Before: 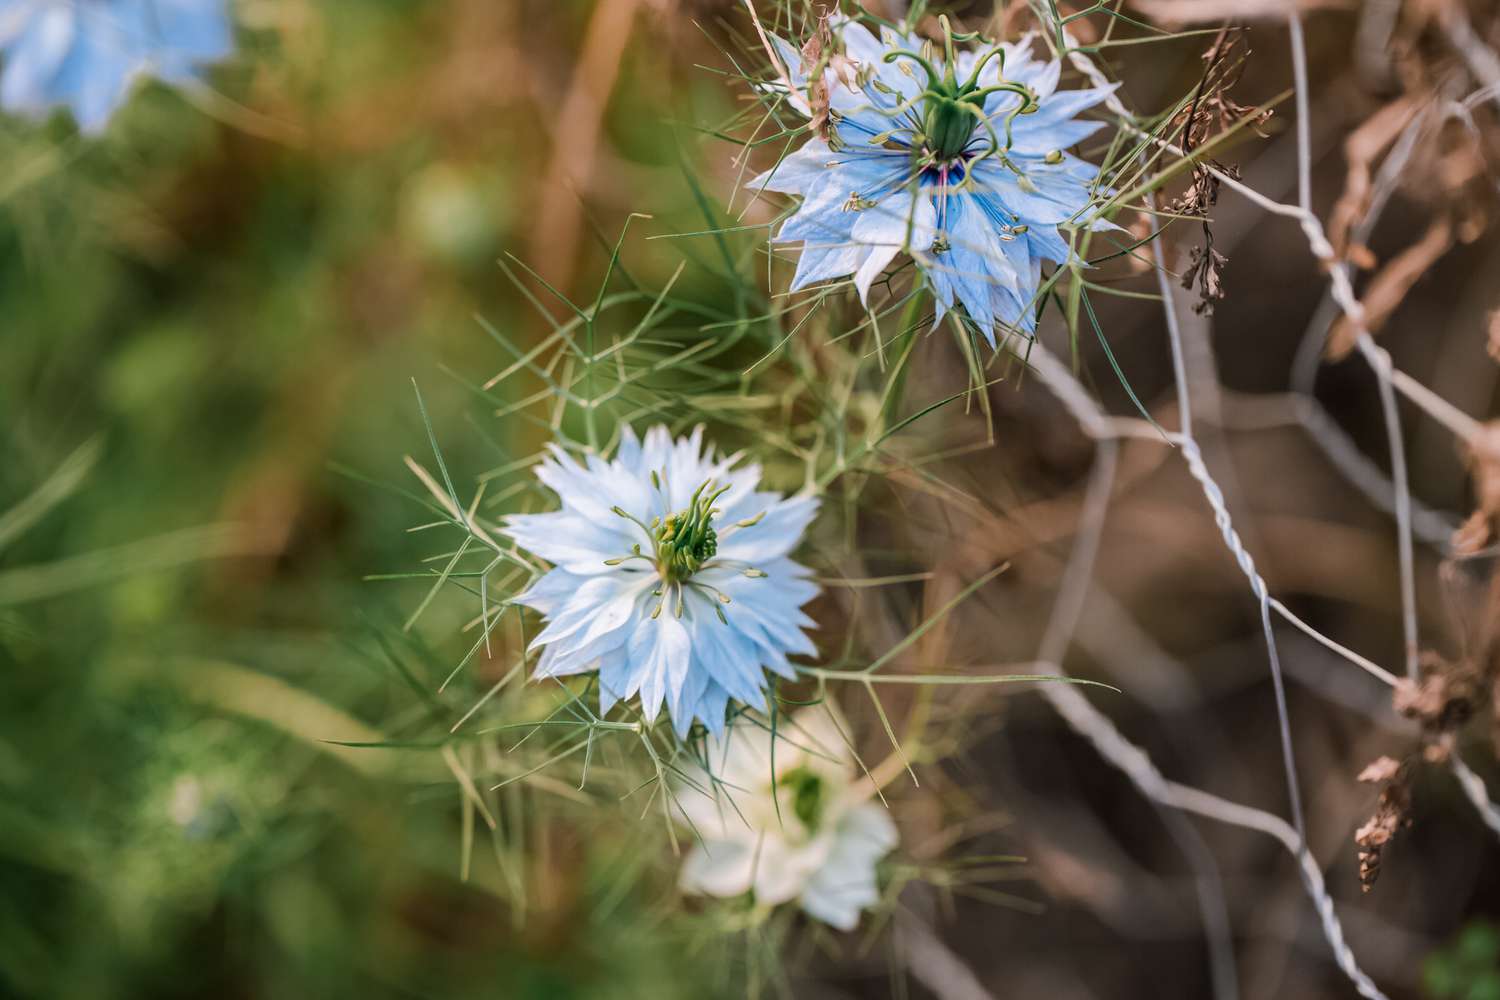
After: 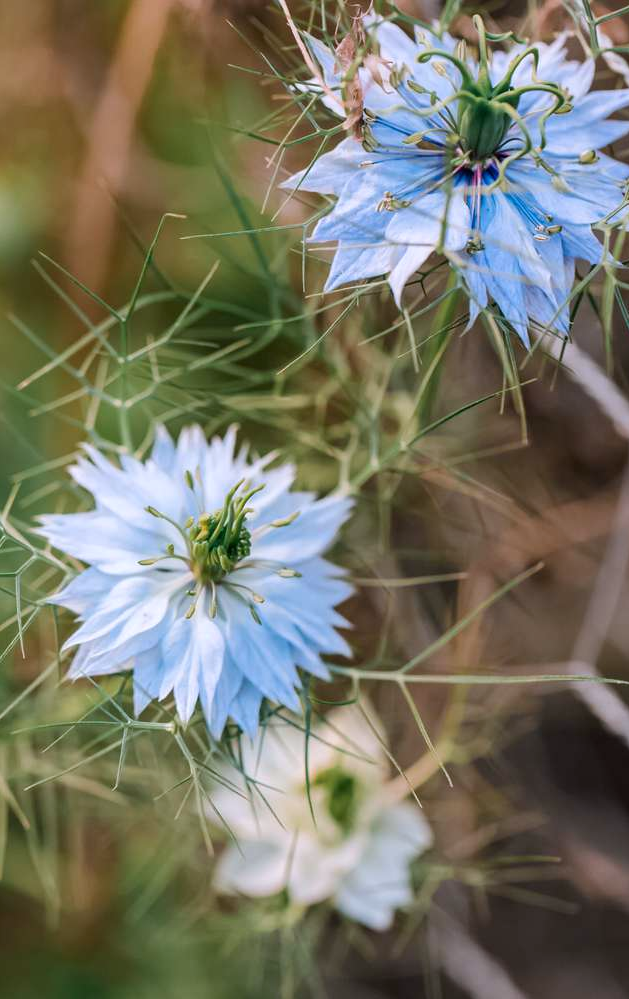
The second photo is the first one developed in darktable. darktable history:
crop: left 31.122%, right 26.889%
color calibration: illuminant as shot in camera, x 0.358, y 0.373, temperature 4628.91 K
